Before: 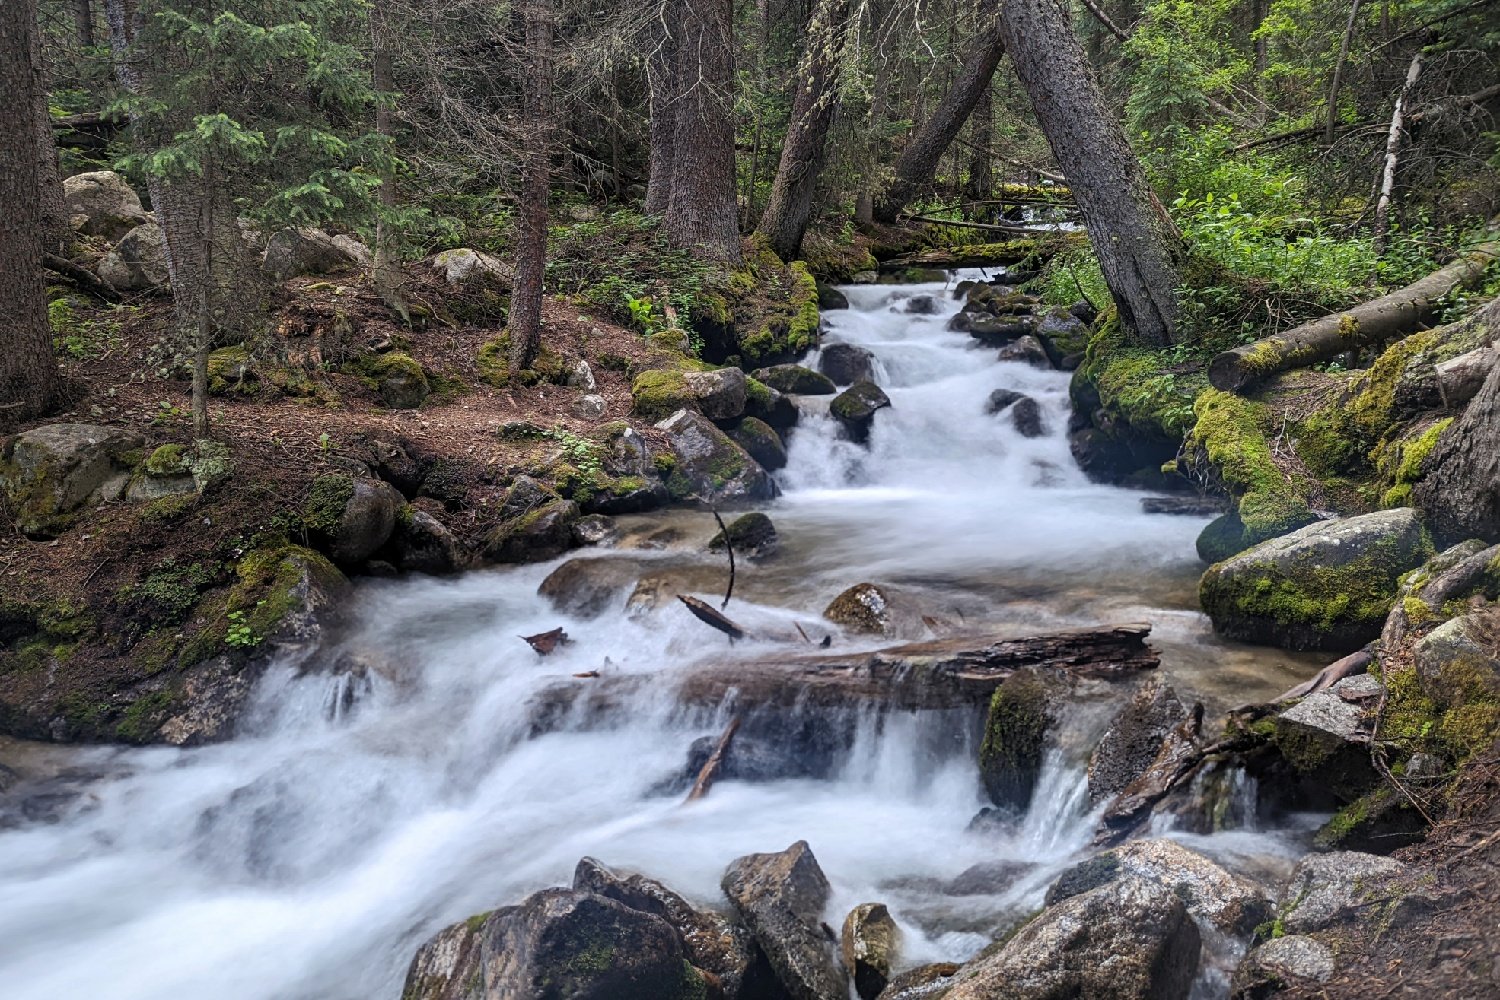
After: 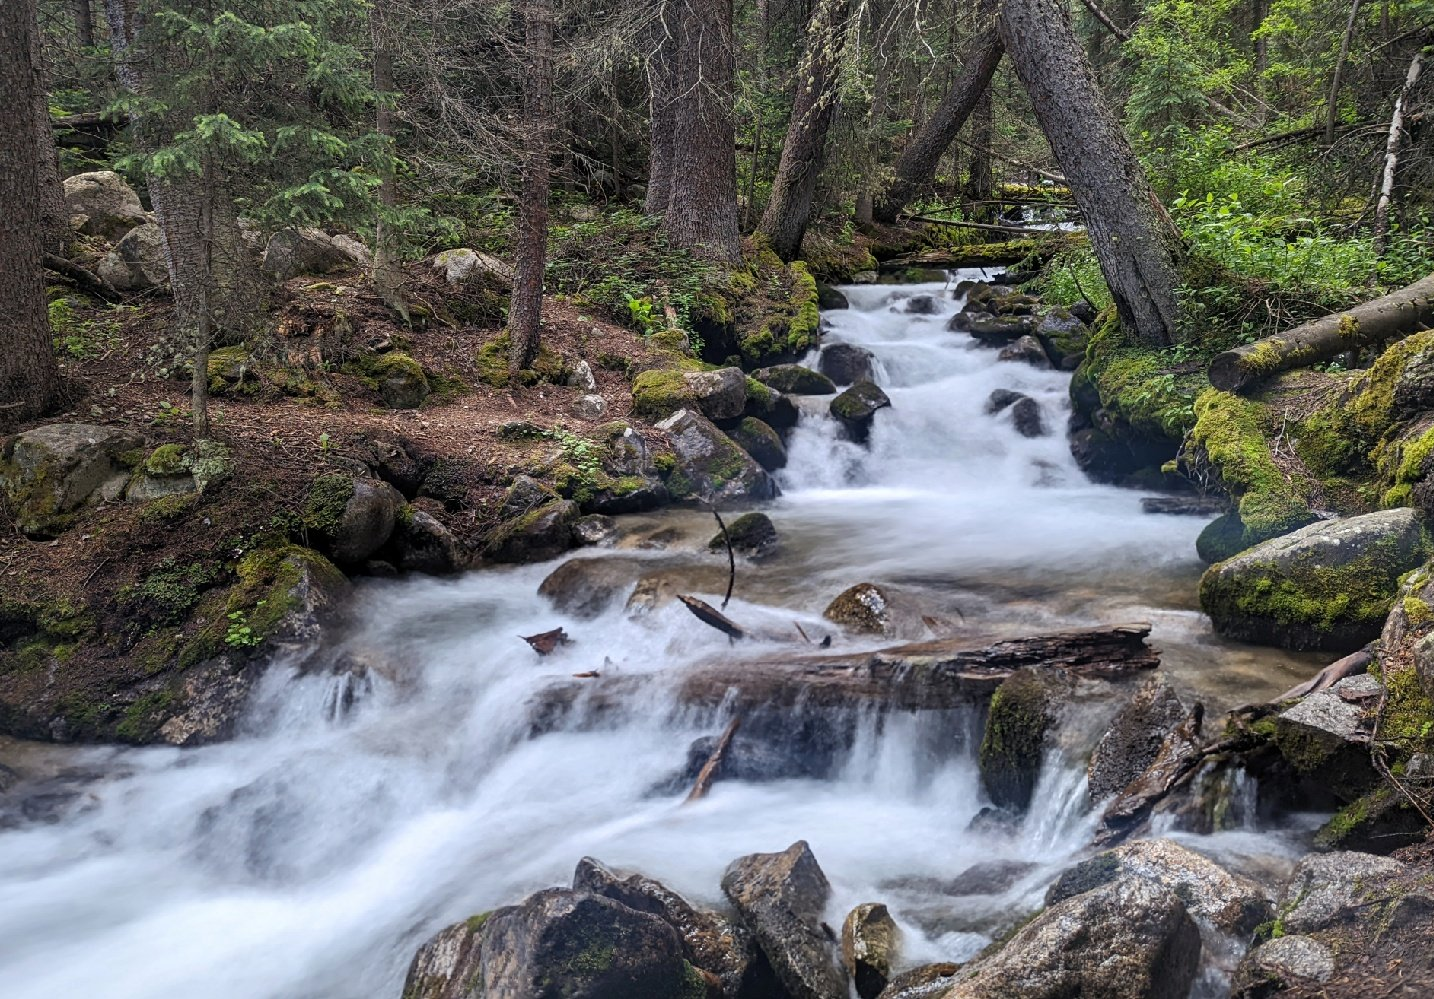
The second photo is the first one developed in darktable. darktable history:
crop: right 4.393%, bottom 0.022%
